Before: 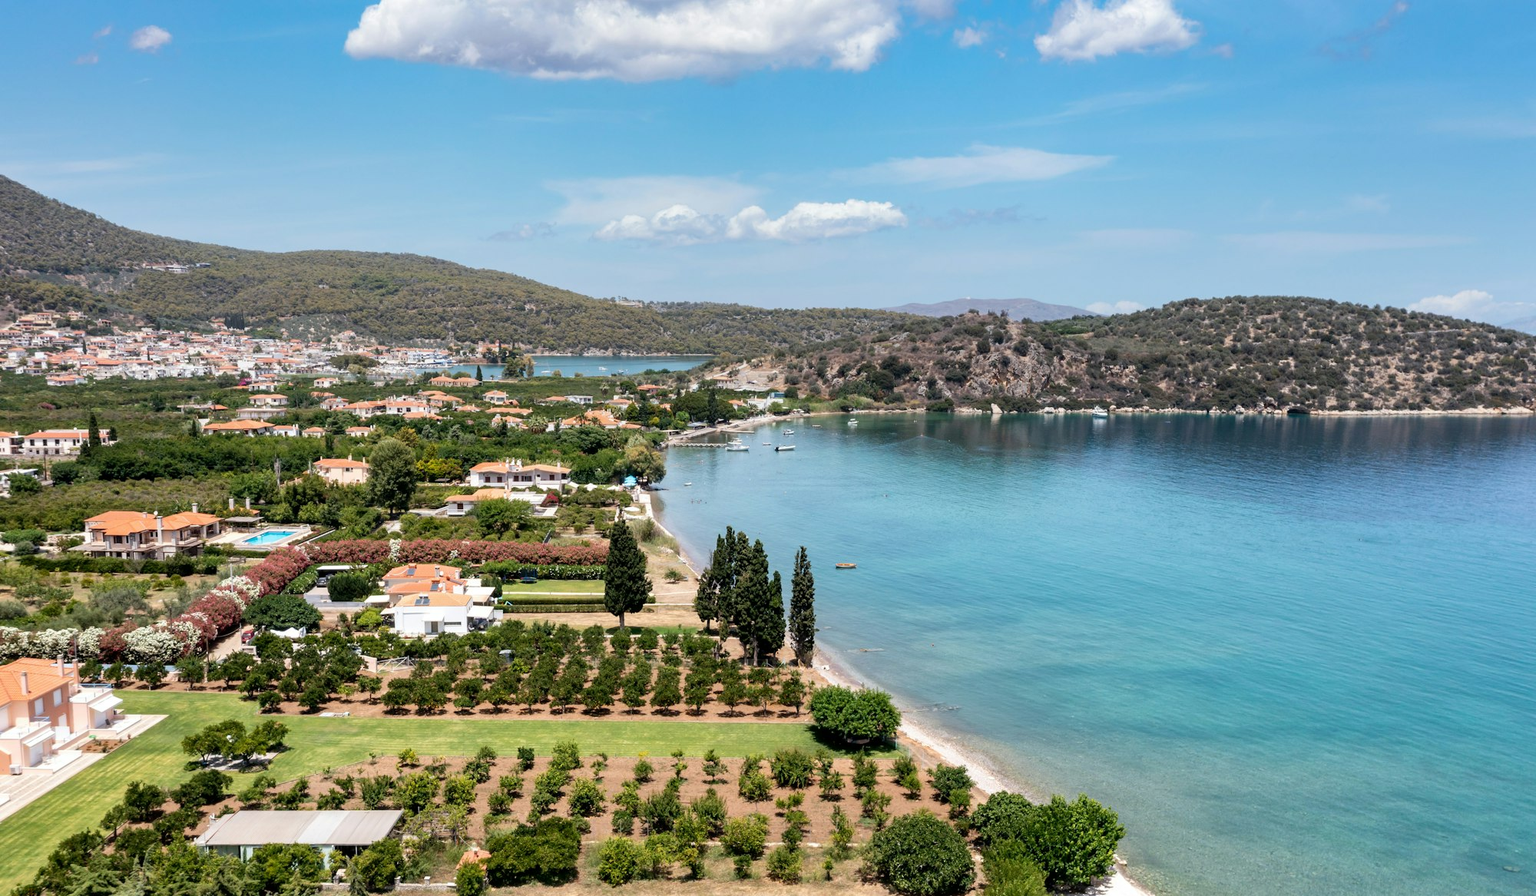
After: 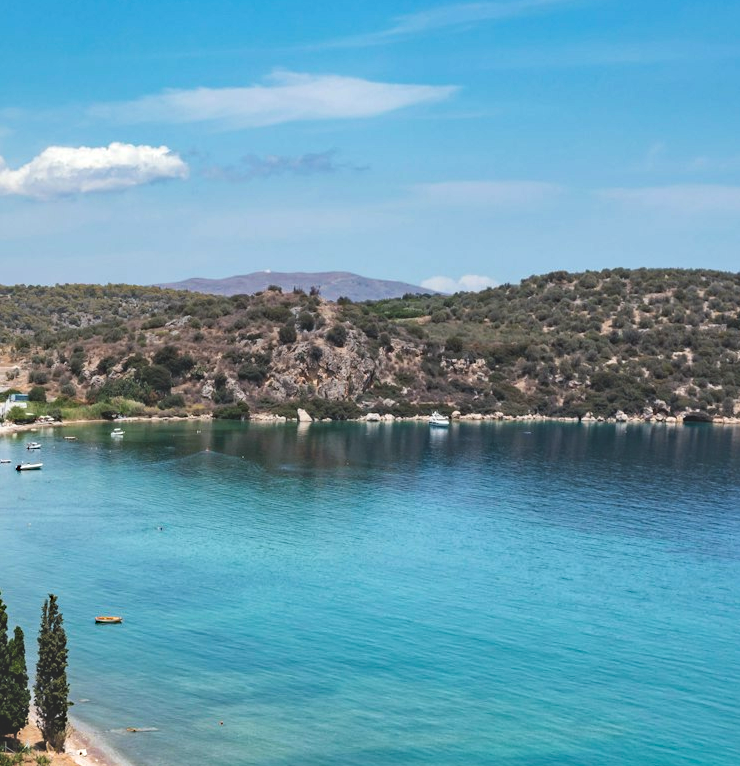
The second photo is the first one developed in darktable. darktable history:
exposure: black level correction -0.022, exposure -0.033 EV, compensate exposure bias true, compensate highlight preservation false
velvia: strength 9.18%
crop and rotate: left 49.694%, top 10.1%, right 13.264%, bottom 24.189%
local contrast: mode bilateral grid, contrast 20, coarseness 49, detail 119%, midtone range 0.2
haze removal: strength 0.409, distance 0.216, compatibility mode true, adaptive false
